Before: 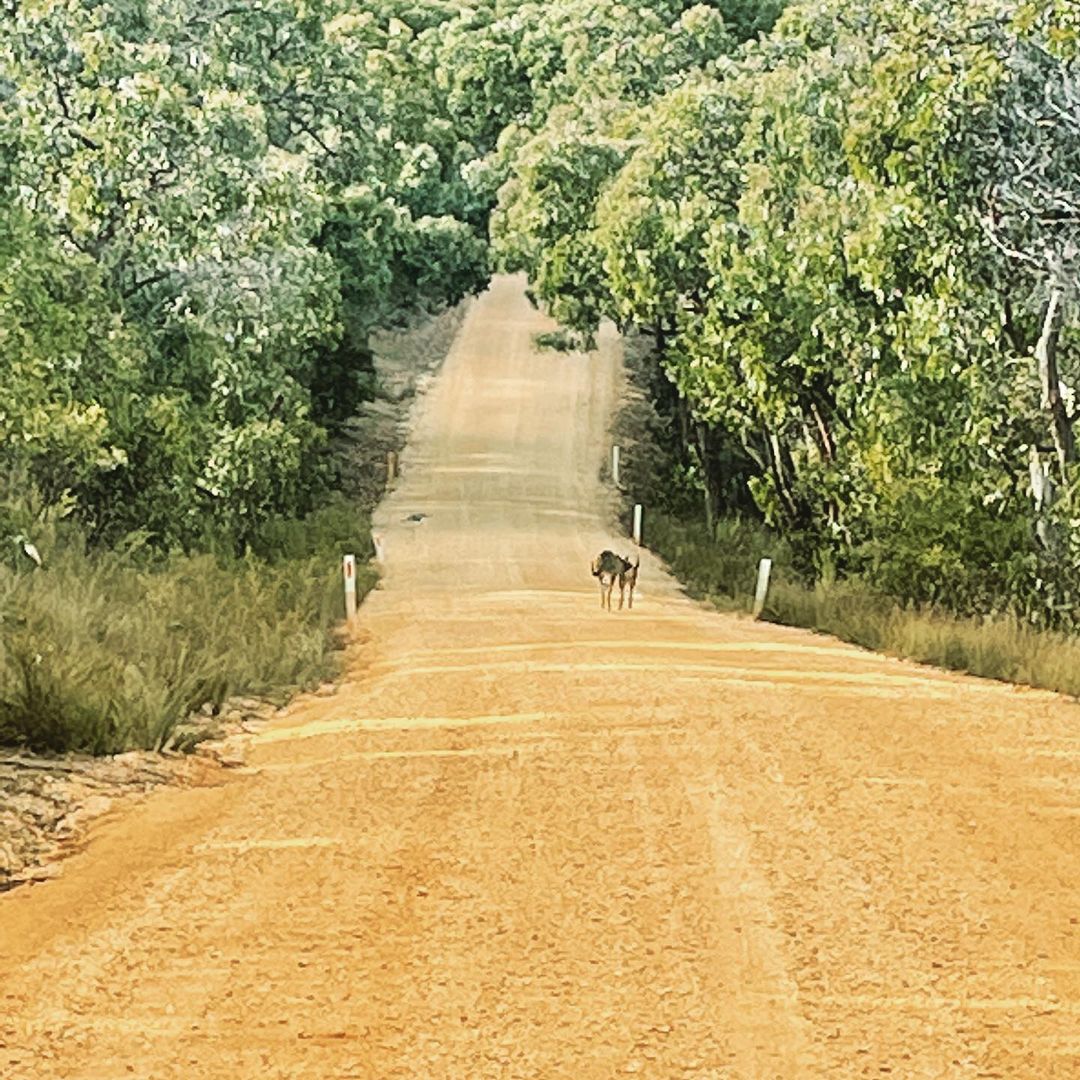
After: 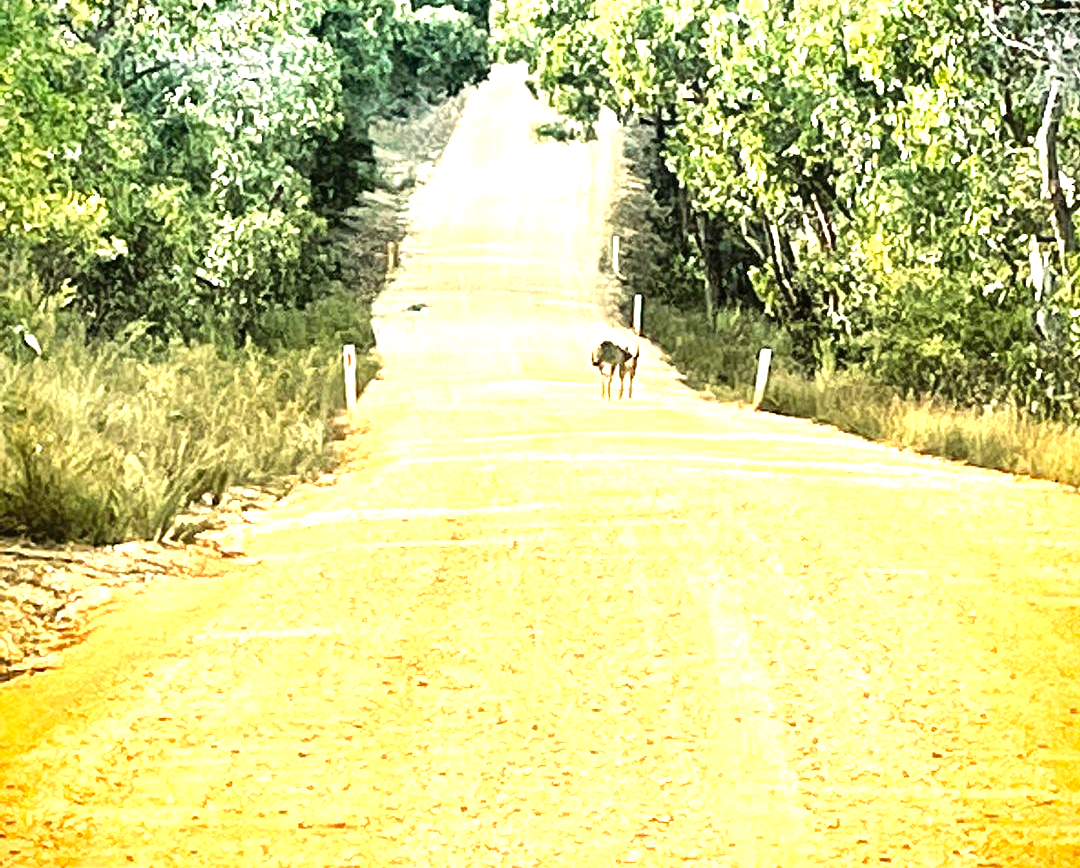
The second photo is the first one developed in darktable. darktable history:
crop and rotate: top 19.549%
haze removal: compatibility mode true, adaptive false
tone equalizer: -8 EV -0.403 EV, -7 EV -0.398 EV, -6 EV -0.352 EV, -5 EV -0.26 EV, -3 EV 0.207 EV, -2 EV 0.362 EV, -1 EV 0.38 EV, +0 EV 0.443 EV
contrast equalizer: y [[0.5 ×6], [0.5 ×6], [0.5, 0.5, 0.501, 0.545, 0.707, 0.863], [0 ×6], [0 ×6]], mix 0.297
local contrast: mode bilateral grid, contrast 25, coarseness 60, detail 151%, midtone range 0.2
exposure: black level correction 0.001, exposure 0.96 EV, compensate highlight preservation false
vignetting: saturation 0.377
